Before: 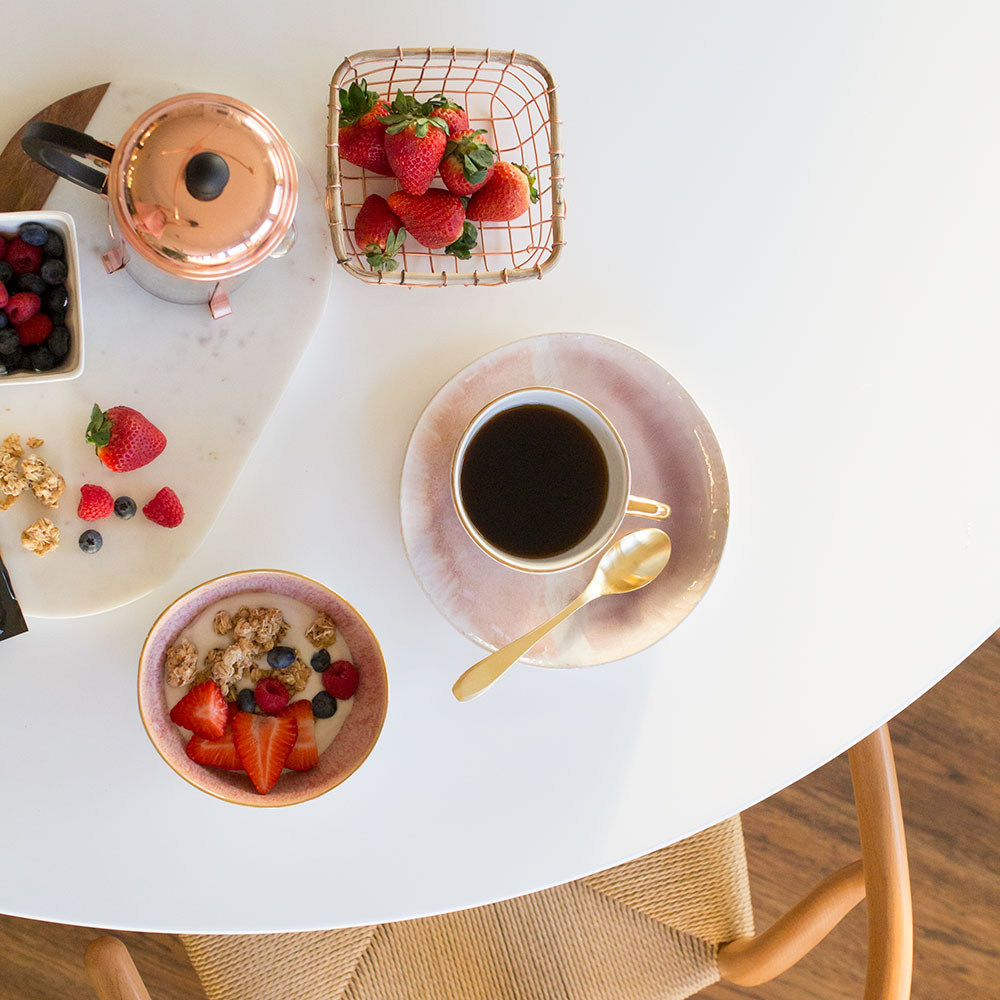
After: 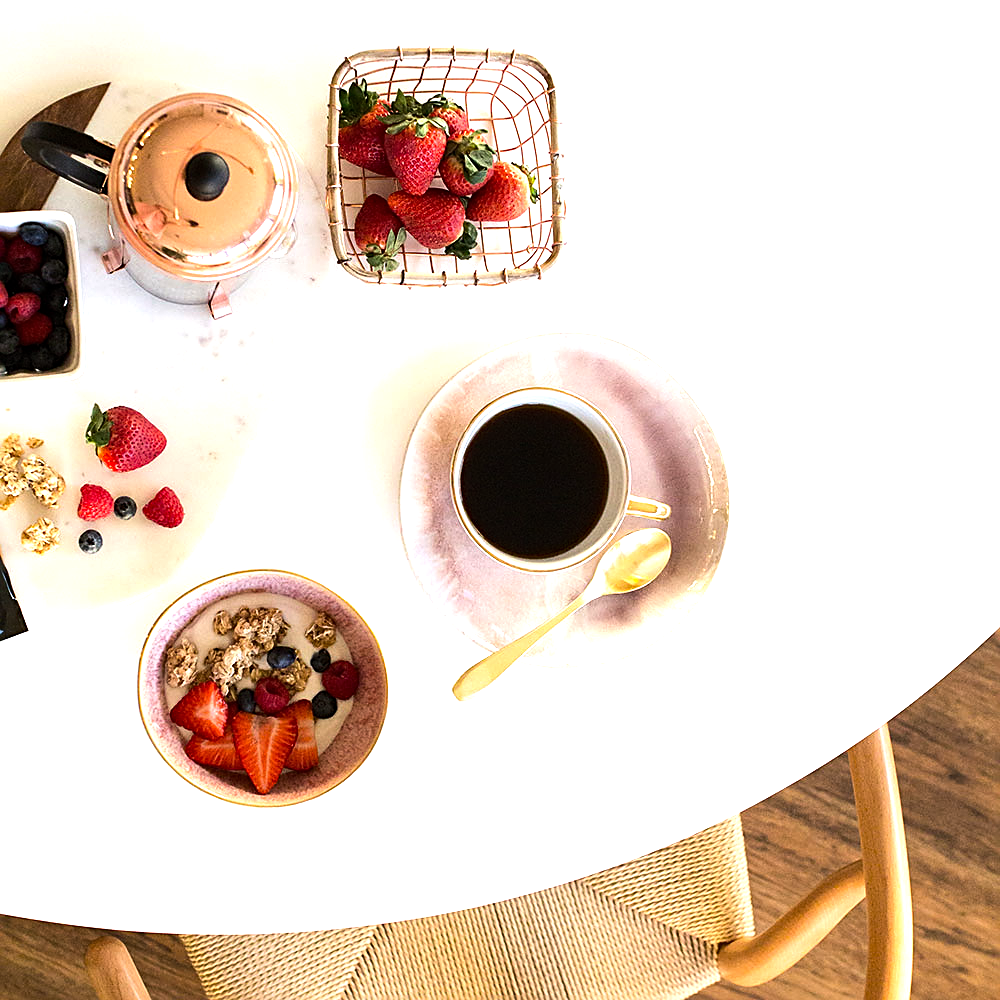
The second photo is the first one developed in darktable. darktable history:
haze removal: compatibility mode true, adaptive false
sharpen: on, module defaults
tone equalizer: -8 EV -1.08 EV, -7 EV -1.01 EV, -6 EV -0.867 EV, -5 EV -0.578 EV, -3 EV 0.578 EV, -2 EV 0.867 EV, -1 EV 1.01 EV, +0 EV 1.08 EV, edges refinement/feathering 500, mask exposure compensation -1.57 EV, preserve details no
